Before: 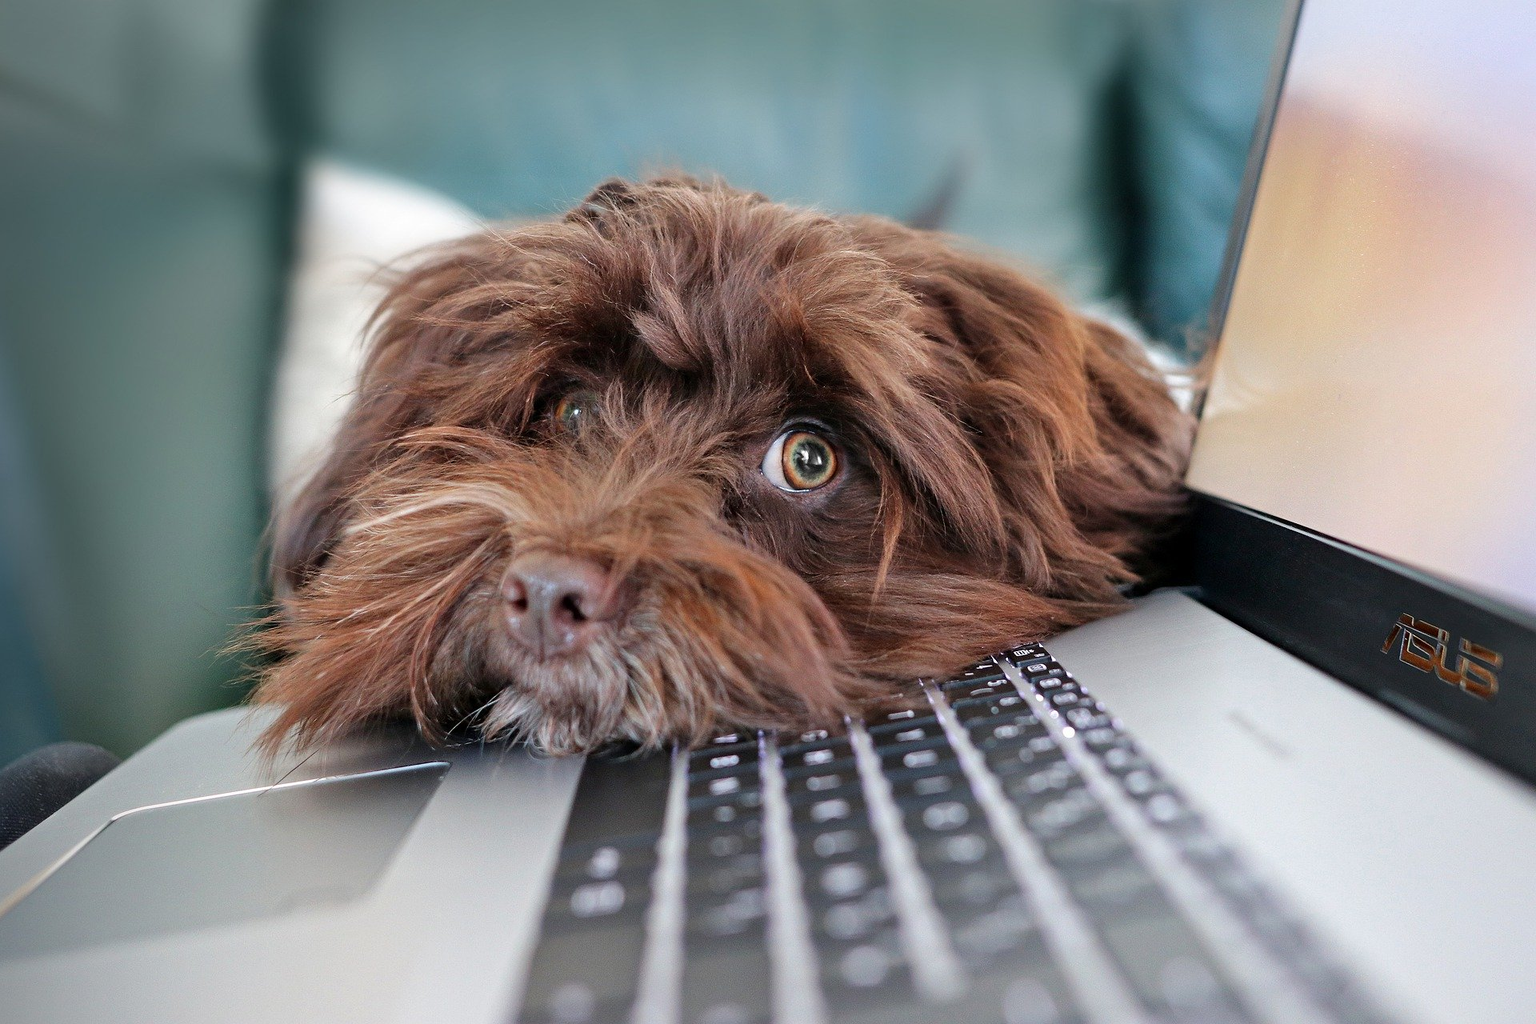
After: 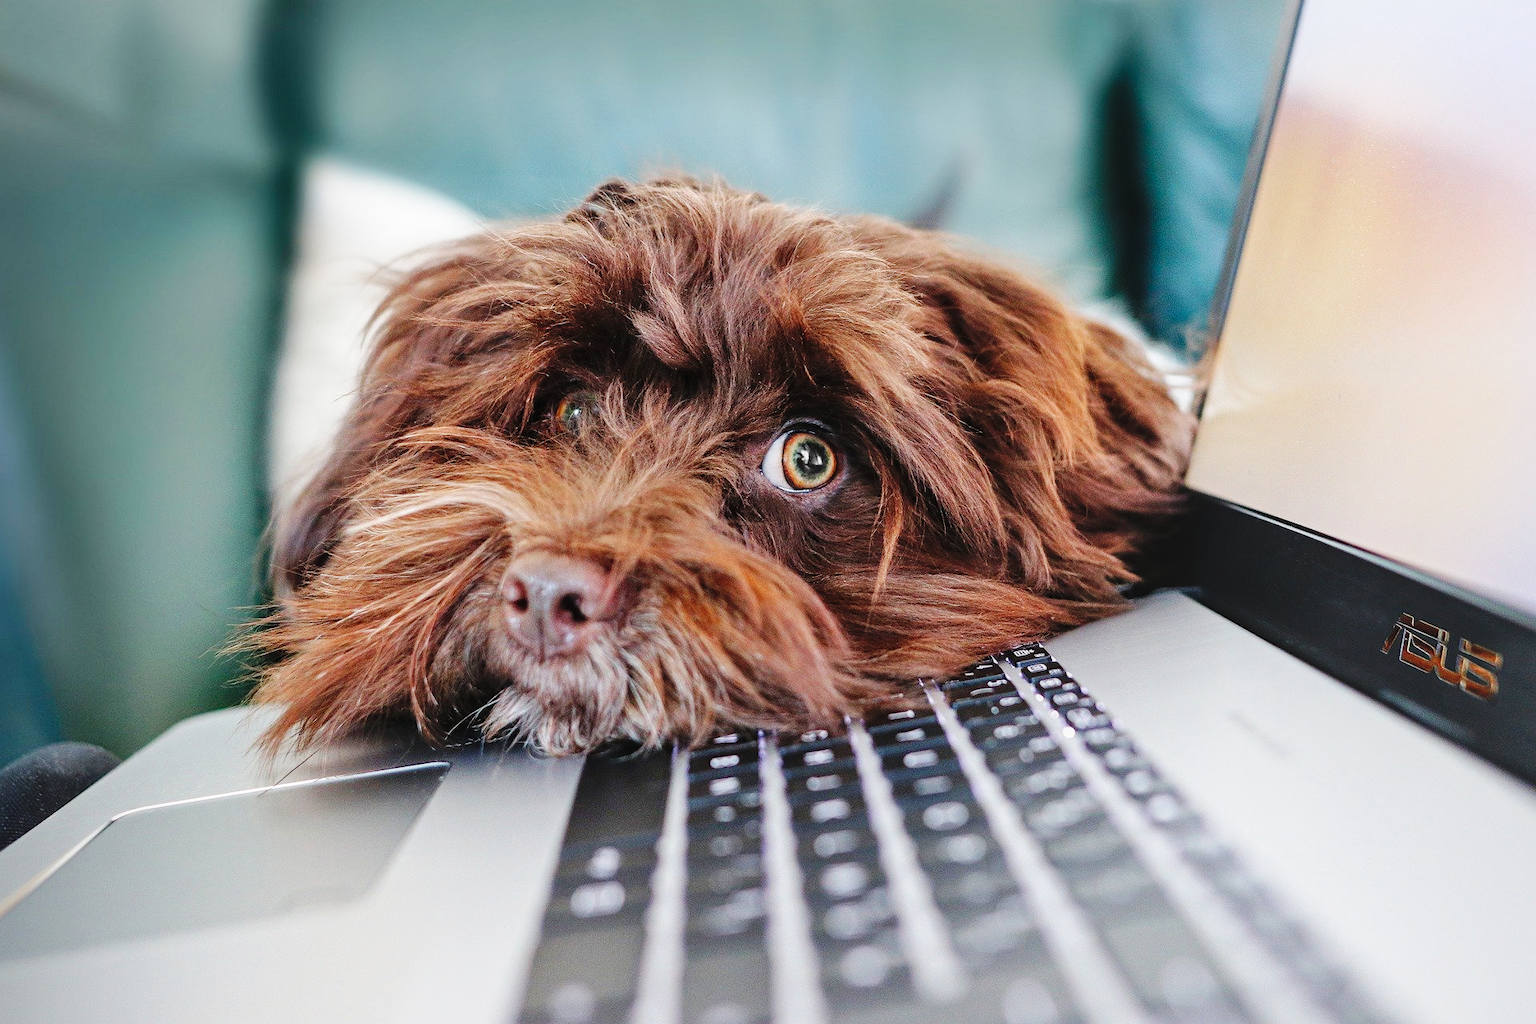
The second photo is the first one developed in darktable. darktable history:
base curve: curves: ch0 [(0, 0) (0.036, 0.025) (0.121, 0.166) (0.206, 0.329) (0.605, 0.79) (1, 1)], preserve colors none
local contrast: detail 110%
